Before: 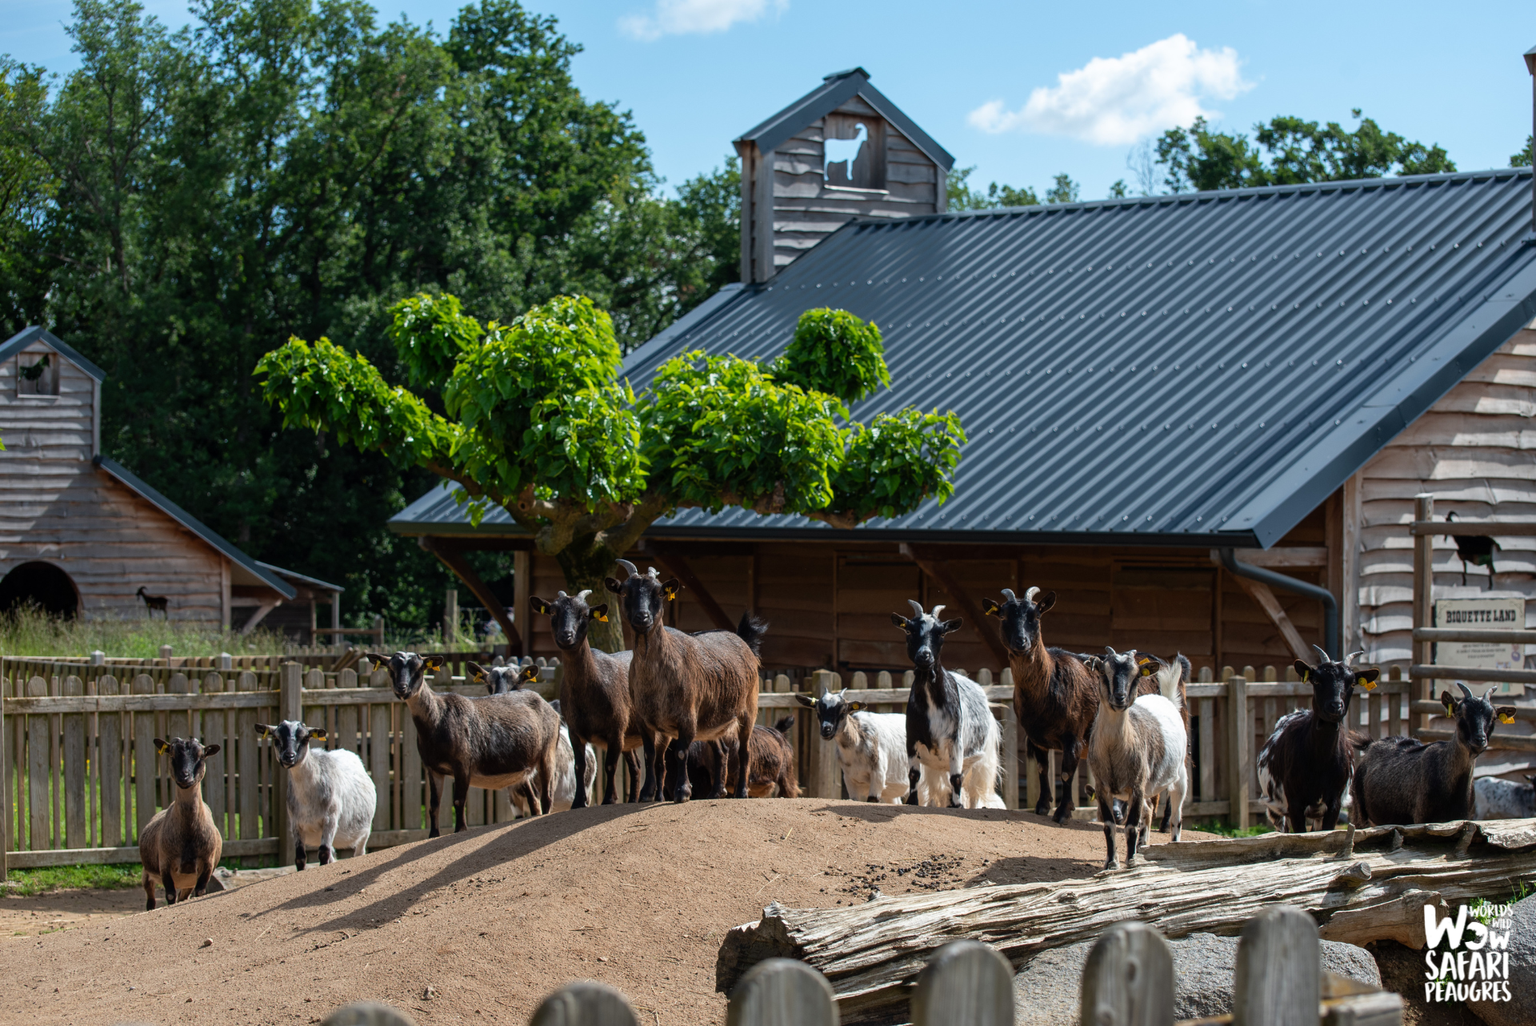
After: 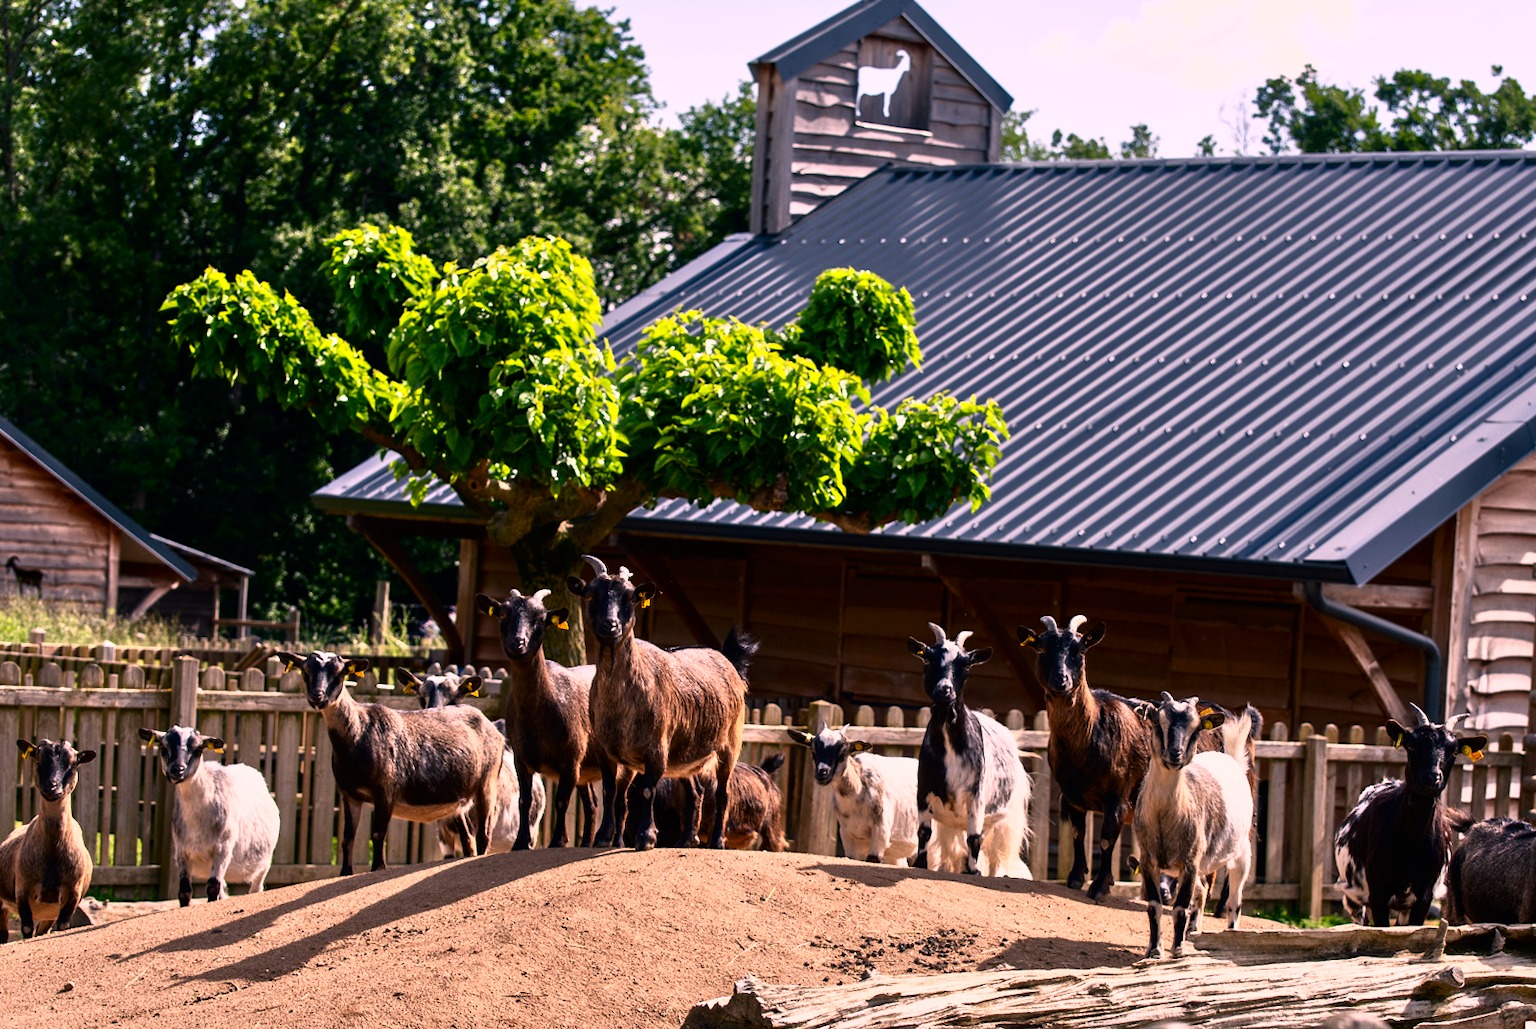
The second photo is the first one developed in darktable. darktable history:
contrast brightness saturation: contrast 0.084, saturation 0.022
color correction: highlights a* 21.35, highlights b* 19.71
tone curve: curves: ch0 [(0, 0) (0.56, 0.467) (0.846, 0.934) (1, 1)], color space Lab, independent channels, preserve colors none
tone equalizer: -7 EV 0.144 EV, -6 EV 0.588 EV, -5 EV 1.13 EV, -4 EV 1.36 EV, -3 EV 1.18 EV, -2 EV 0.6 EV, -1 EV 0.148 EV, mask exposure compensation -0.488 EV
color calibration: illuminant as shot in camera, x 0.358, y 0.373, temperature 4628.91 K
crop and rotate: angle -3.13°, left 5.039%, top 5.175%, right 4.754%, bottom 4.267%
